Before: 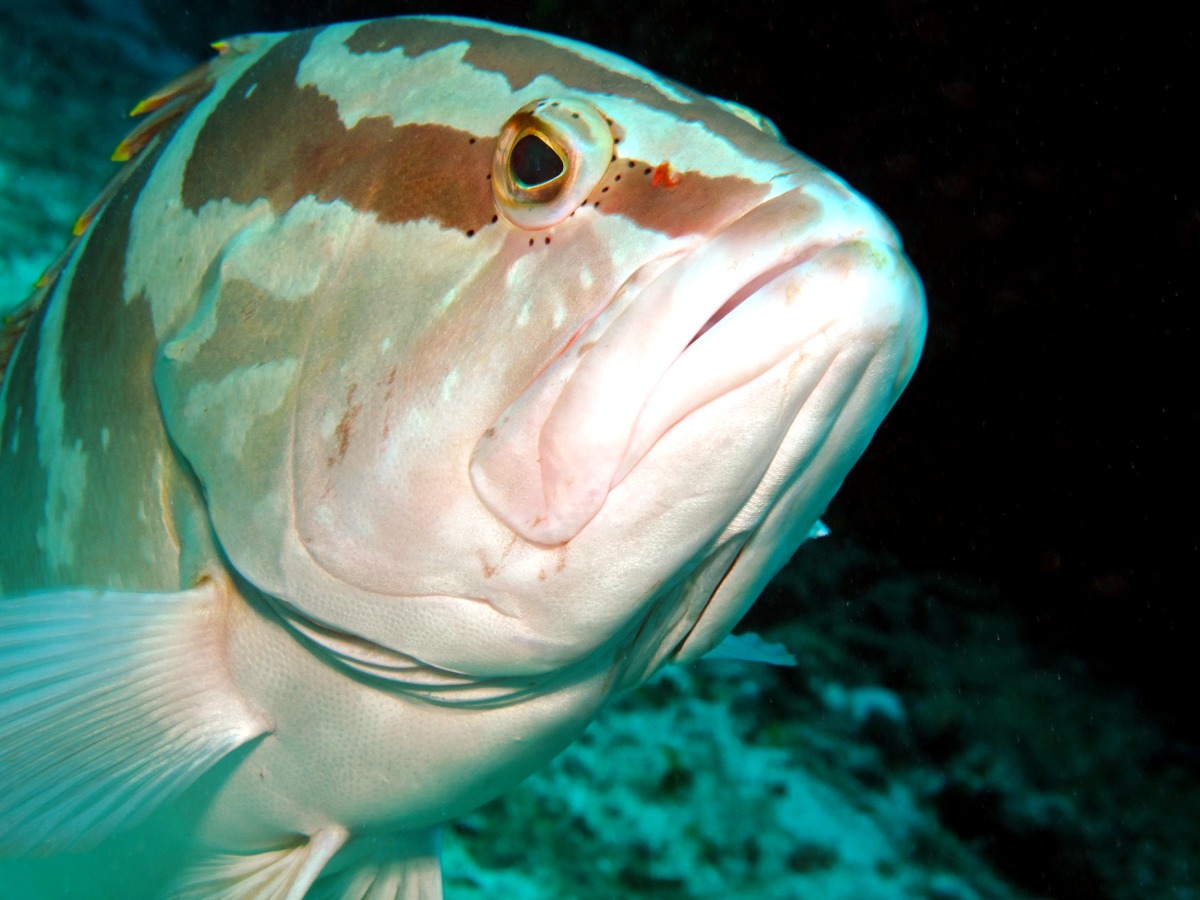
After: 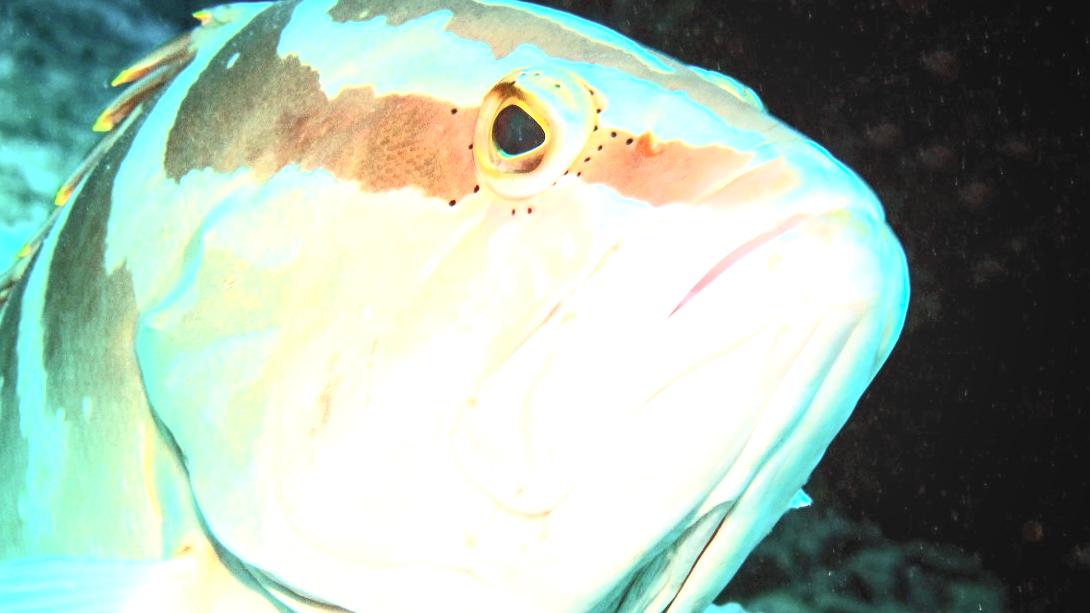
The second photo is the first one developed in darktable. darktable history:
local contrast: on, module defaults
contrast brightness saturation: contrast 0.384, brightness 0.544
exposure: black level correction 0, exposure 1.097 EV, compensate exposure bias true, compensate highlight preservation false
shadows and highlights: shadows -11.93, white point adjustment 3.9, highlights 27.75
crop: left 1.527%, top 3.377%, right 7.592%, bottom 28.419%
